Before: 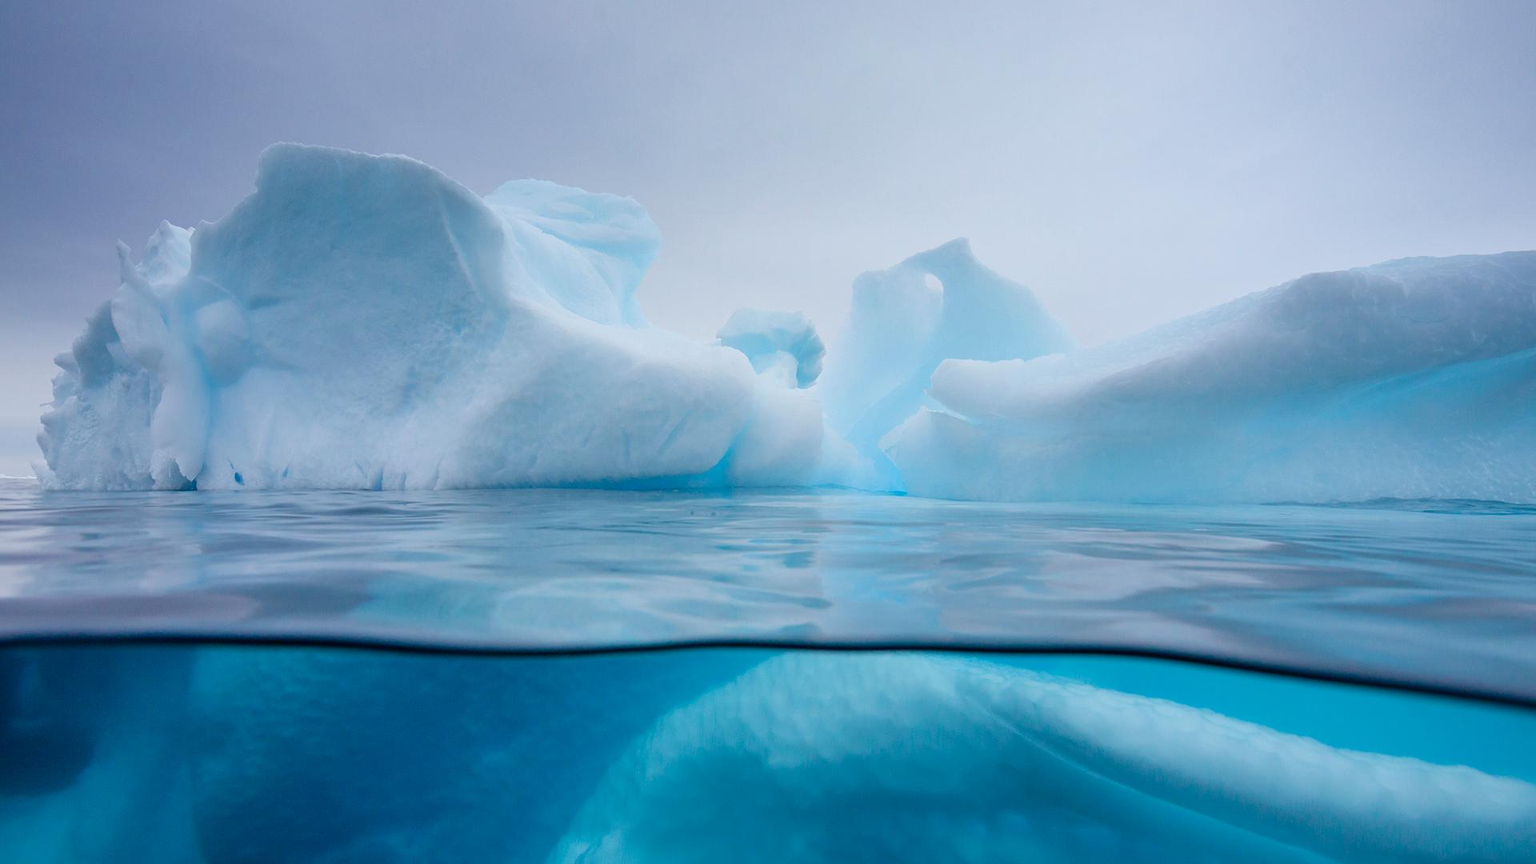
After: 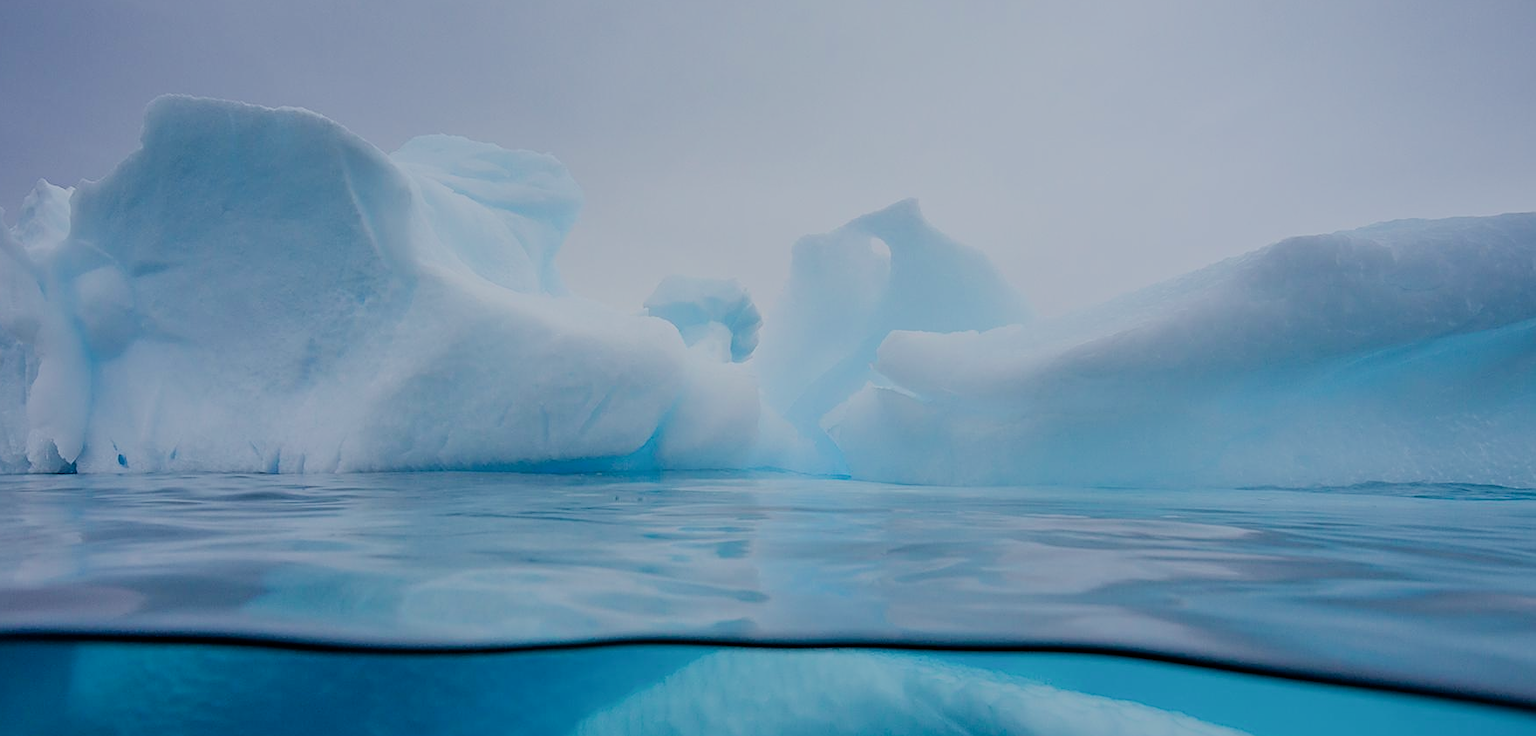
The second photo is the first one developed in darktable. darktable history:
filmic rgb: black relative exposure -8.52 EV, white relative exposure 5.54 EV, hardness 3.39, contrast 1.019
exposure: black level correction 0.001, exposure -0.204 EV, compensate highlight preservation false
crop: left 8.25%, top 6.531%, bottom 15.299%
sharpen: on, module defaults
